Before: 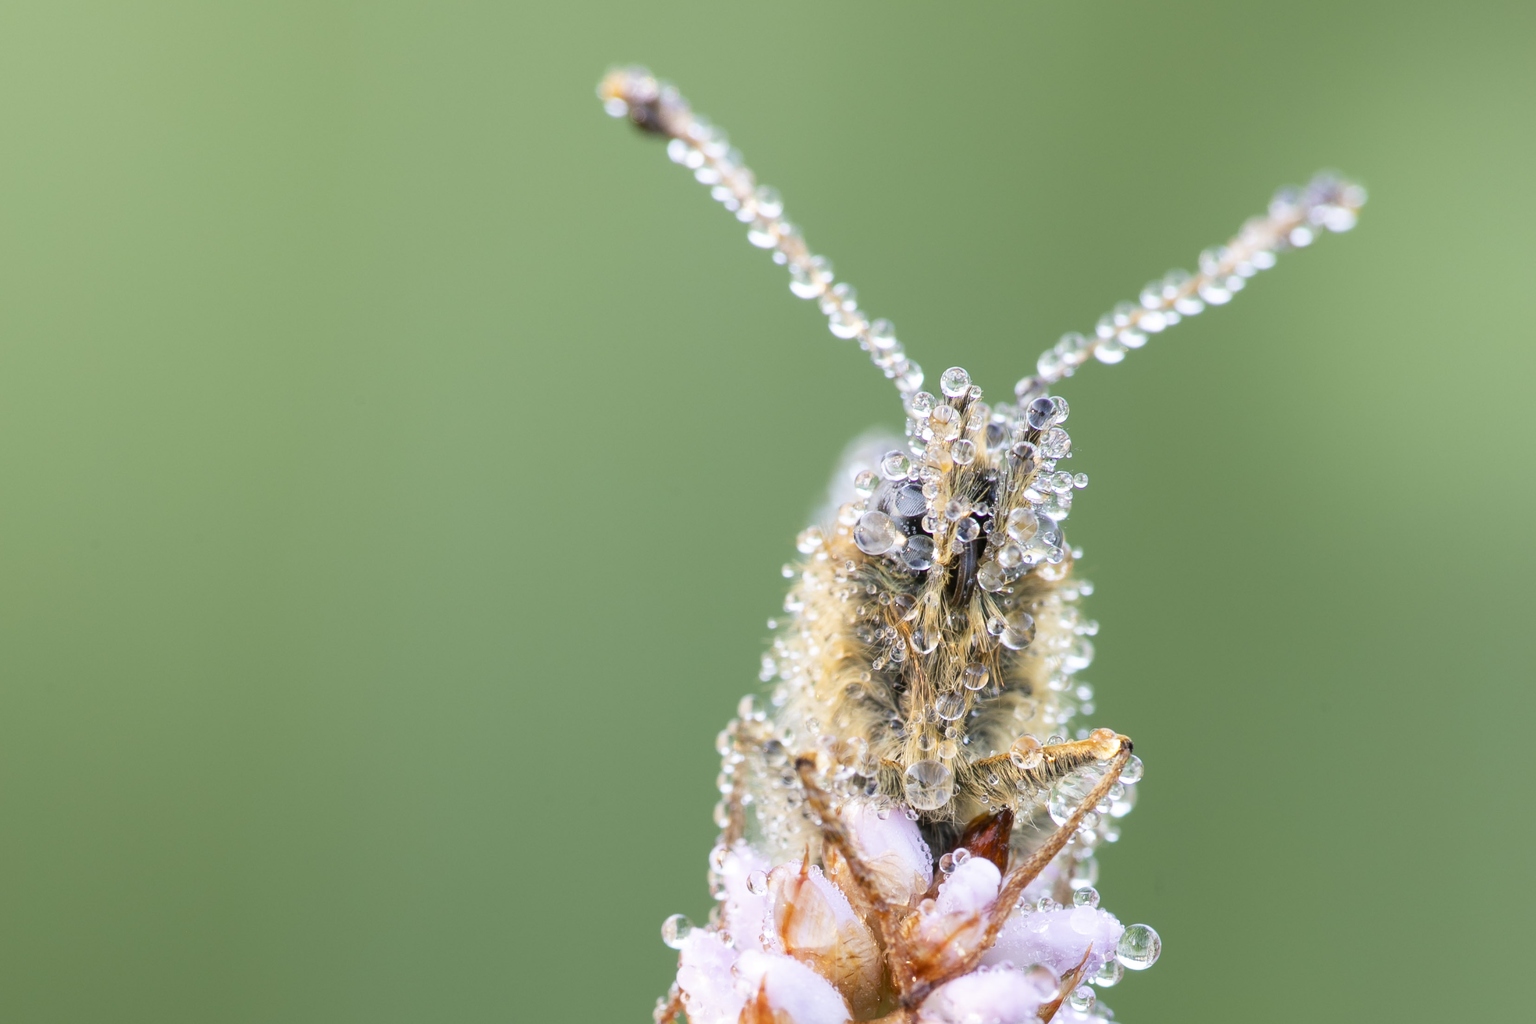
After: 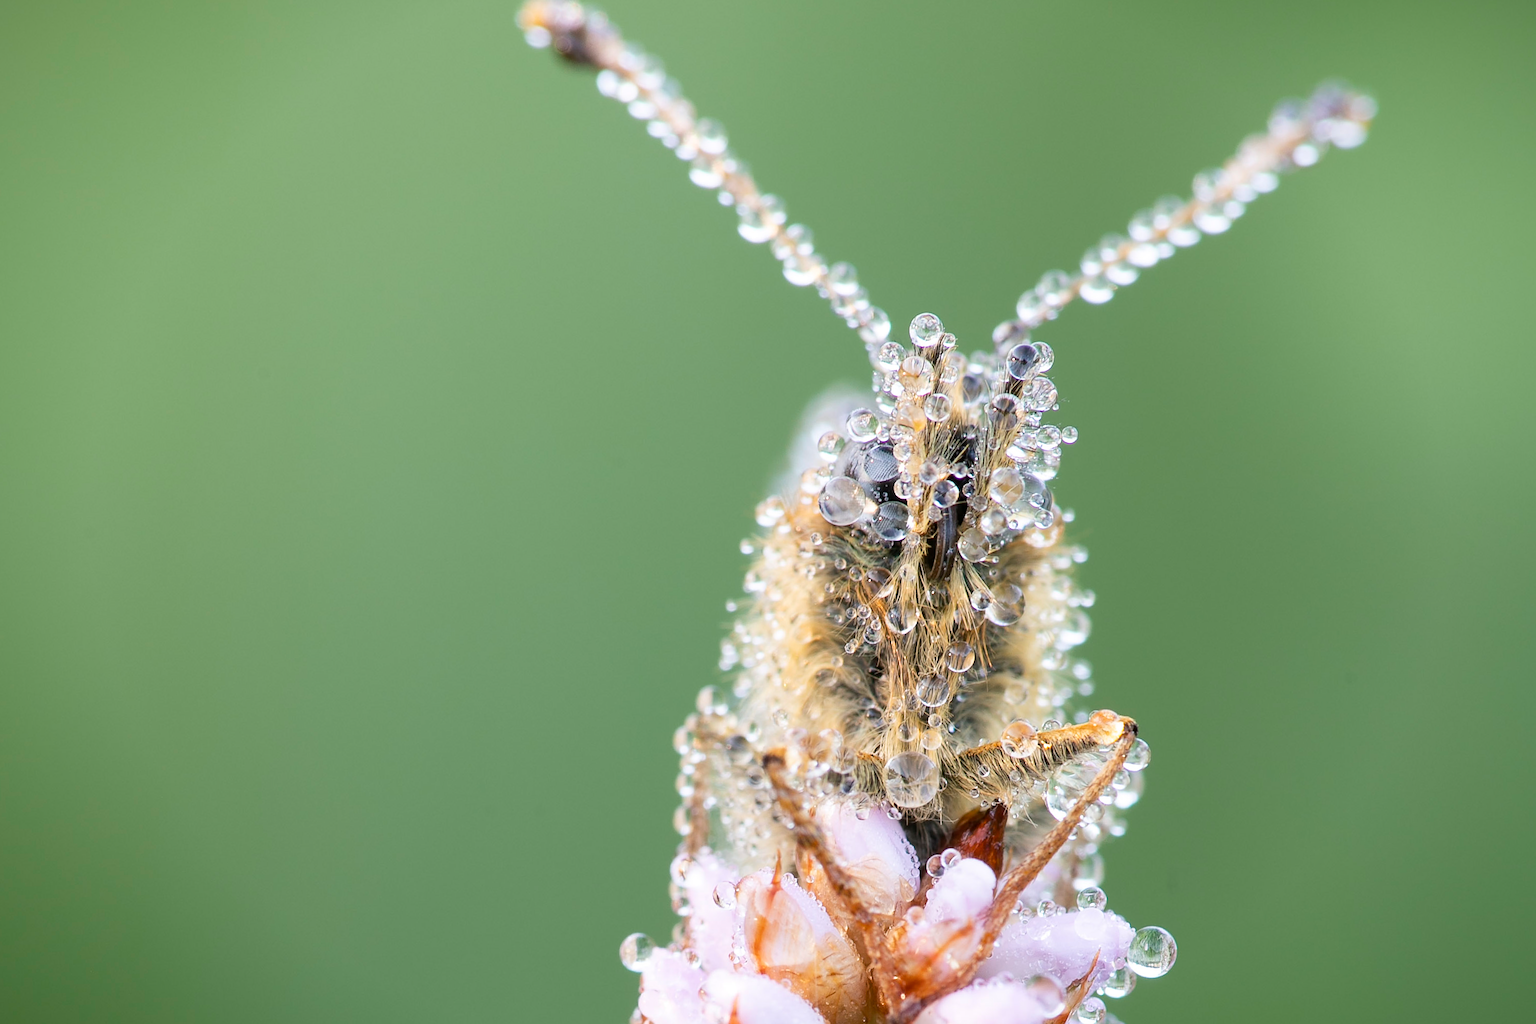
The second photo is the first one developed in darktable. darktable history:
sharpen: radius 1.864, amount 0.398, threshold 1.271
crop and rotate: angle 1.96°, left 5.673%, top 5.673%
vignetting: fall-off start 88.53%, fall-off radius 44.2%, saturation 0.376, width/height ratio 1.161
